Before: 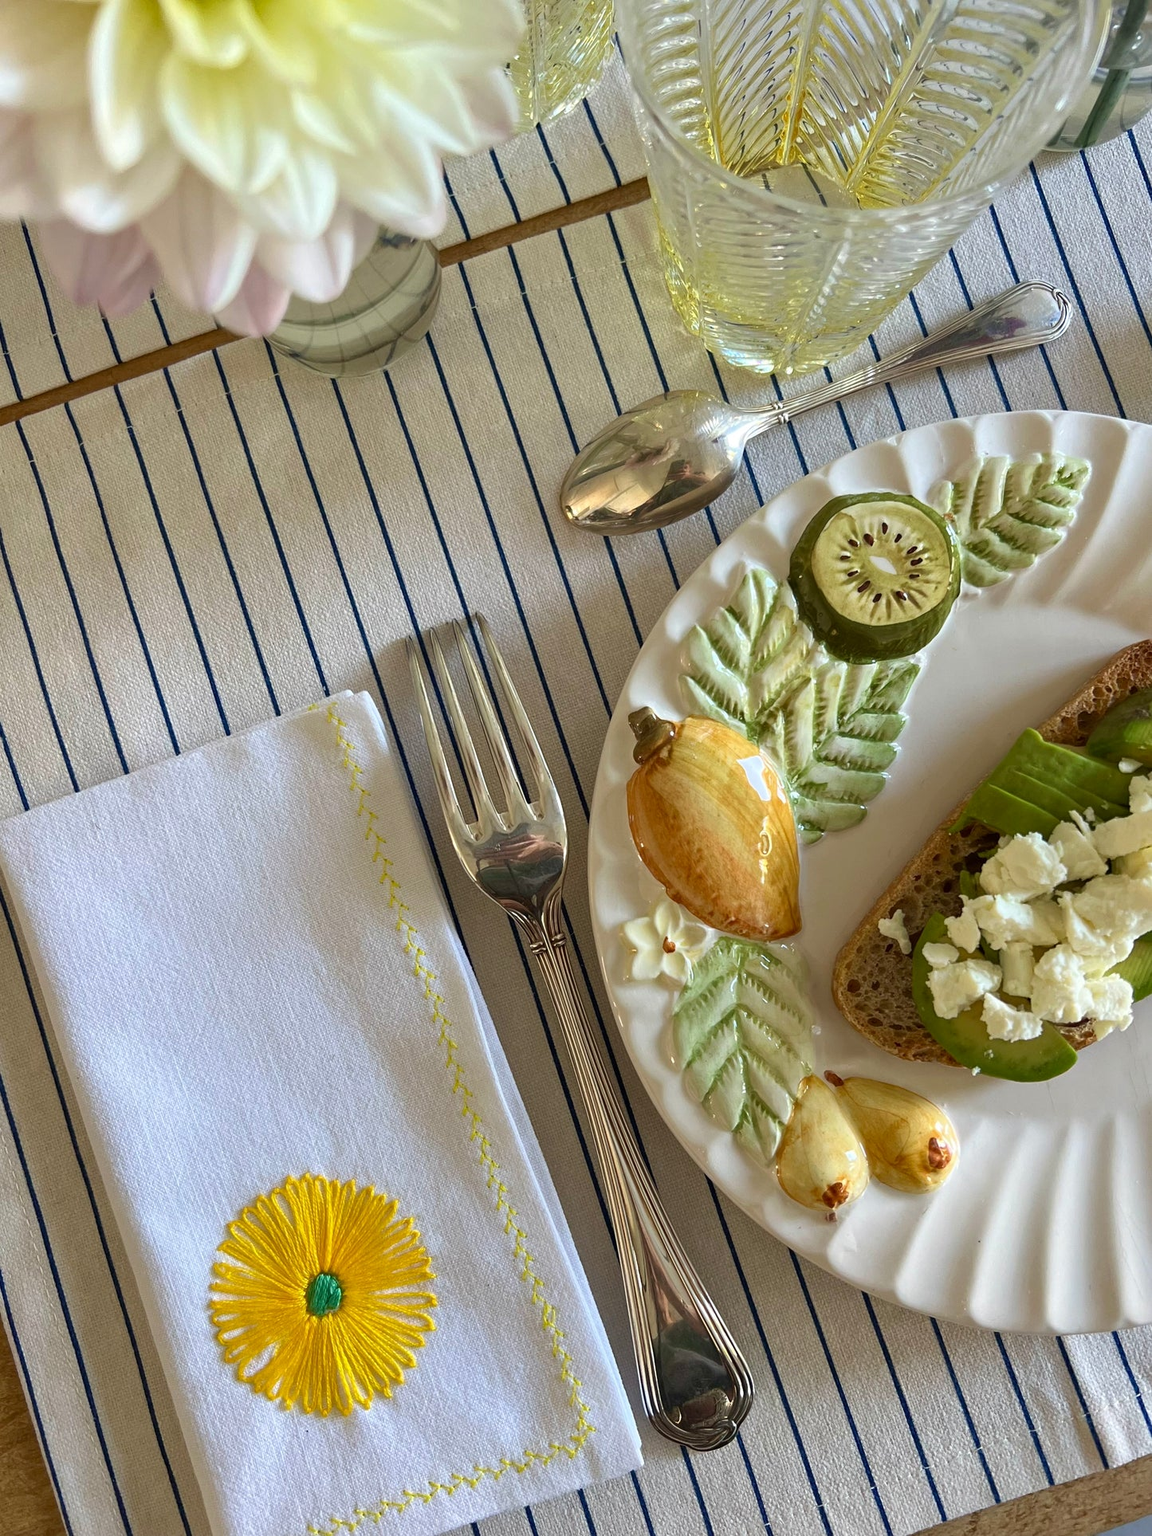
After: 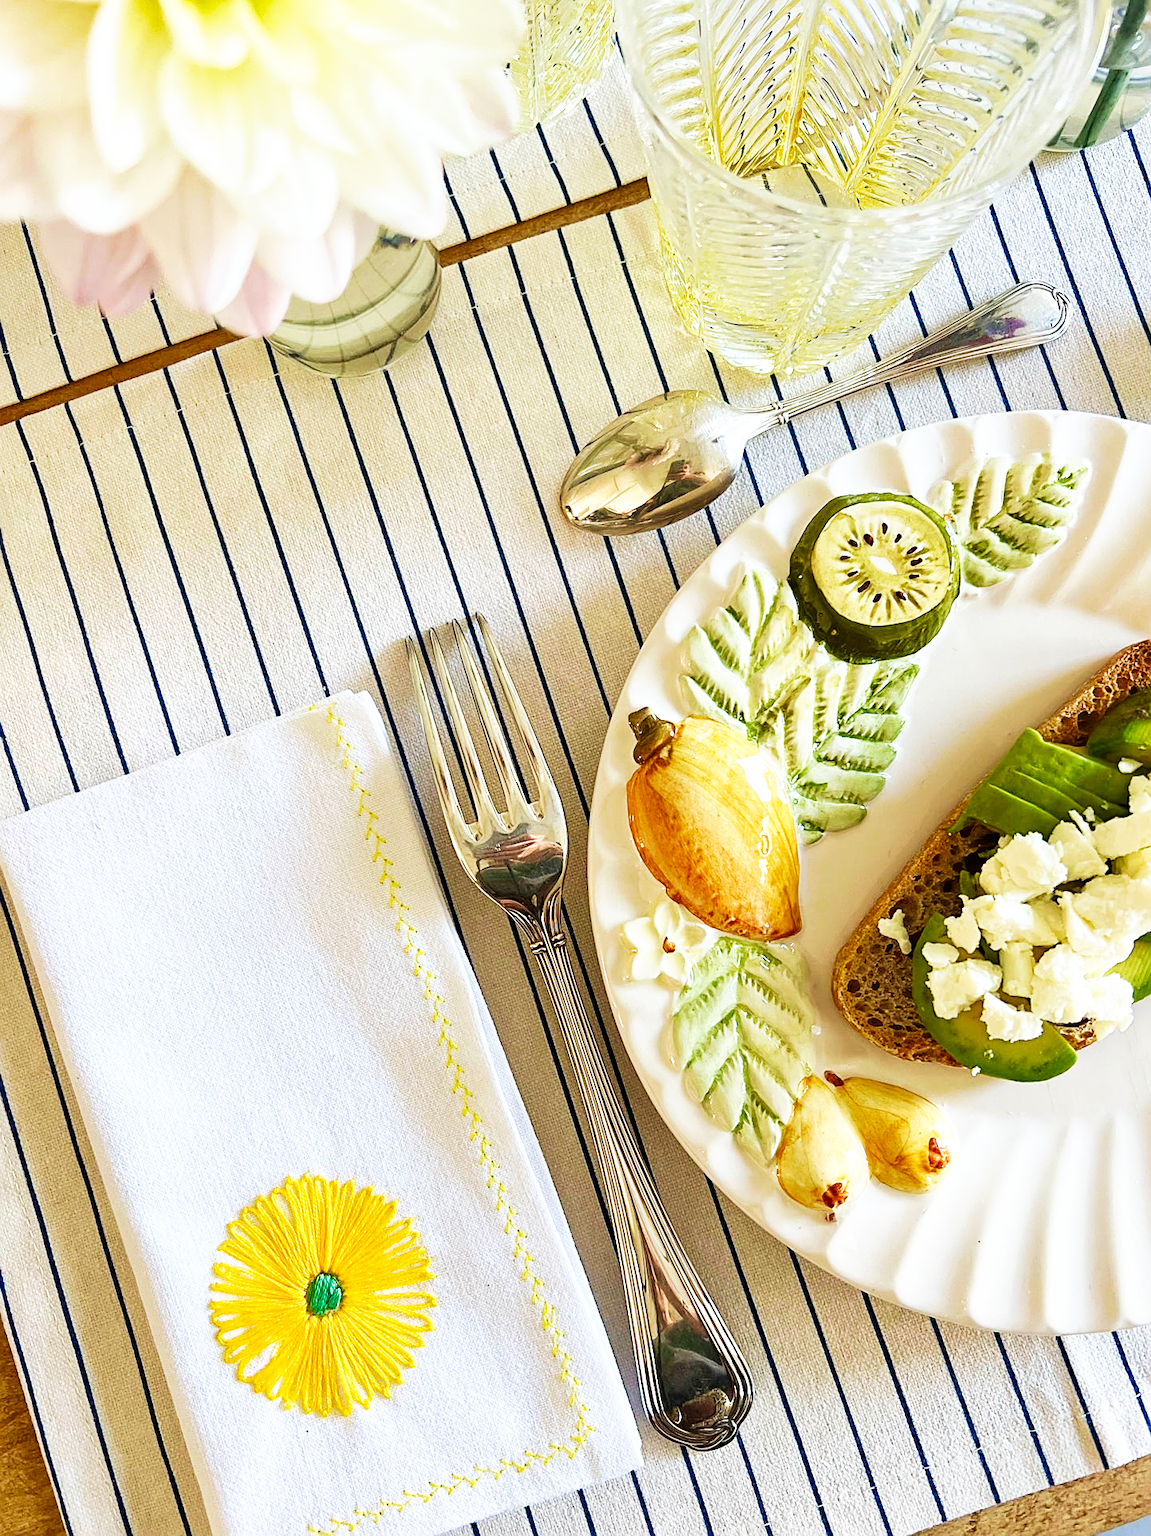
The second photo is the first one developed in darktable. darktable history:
velvia: on, module defaults
sharpen: on, module defaults
base curve: curves: ch0 [(0, 0) (0.007, 0.004) (0.027, 0.03) (0.046, 0.07) (0.207, 0.54) (0.442, 0.872) (0.673, 0.972) (1, 1)], preserve colors none
